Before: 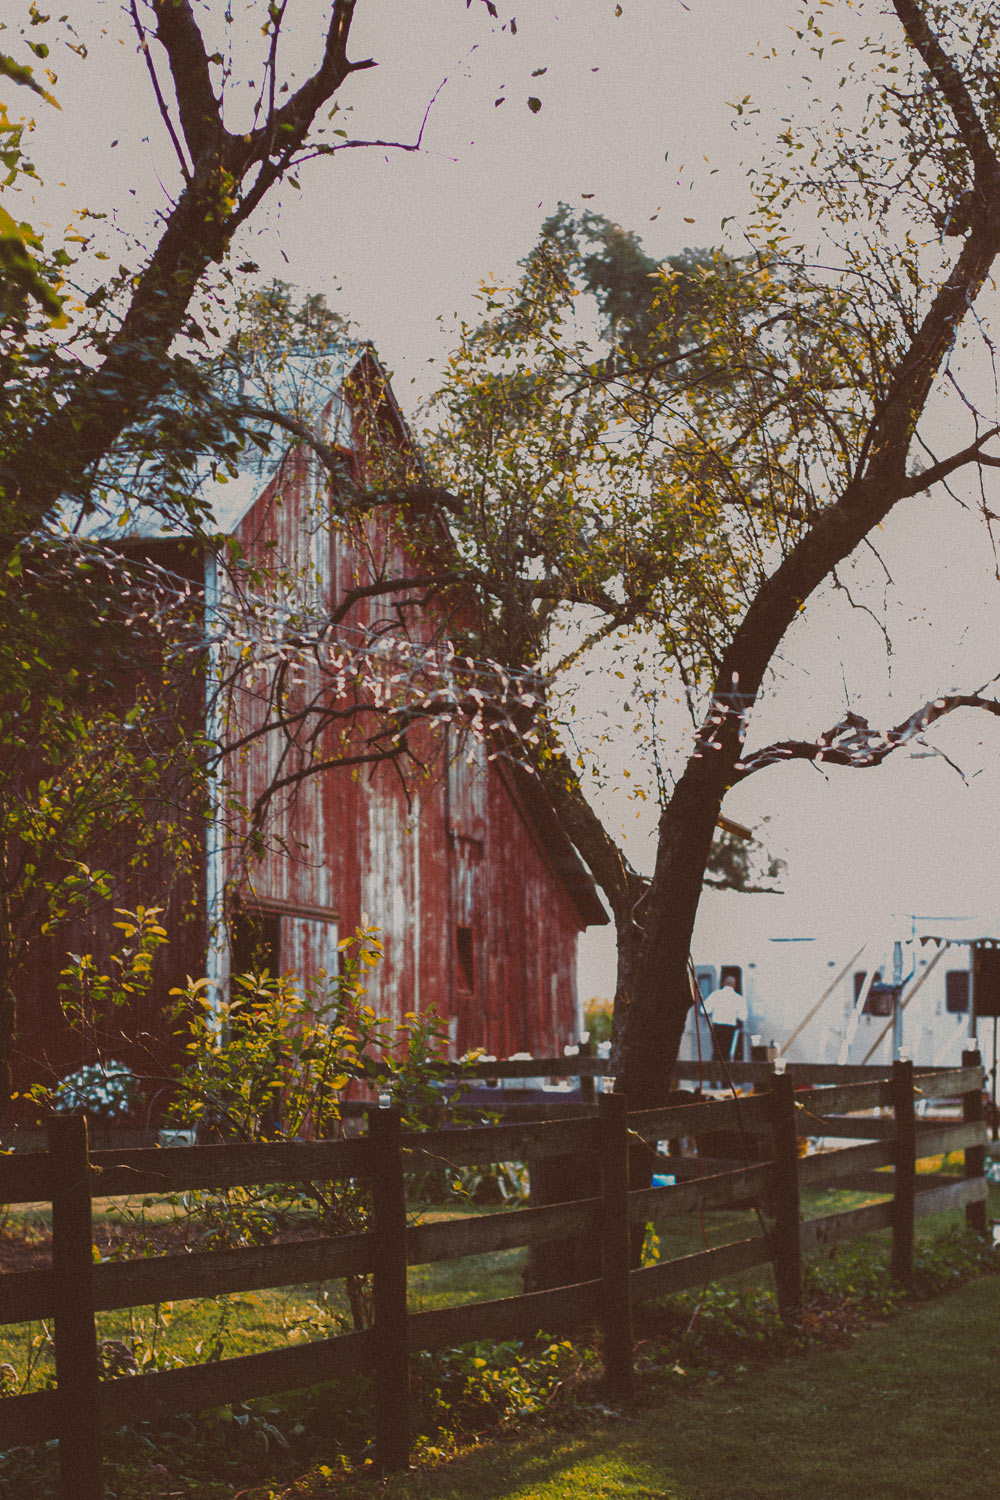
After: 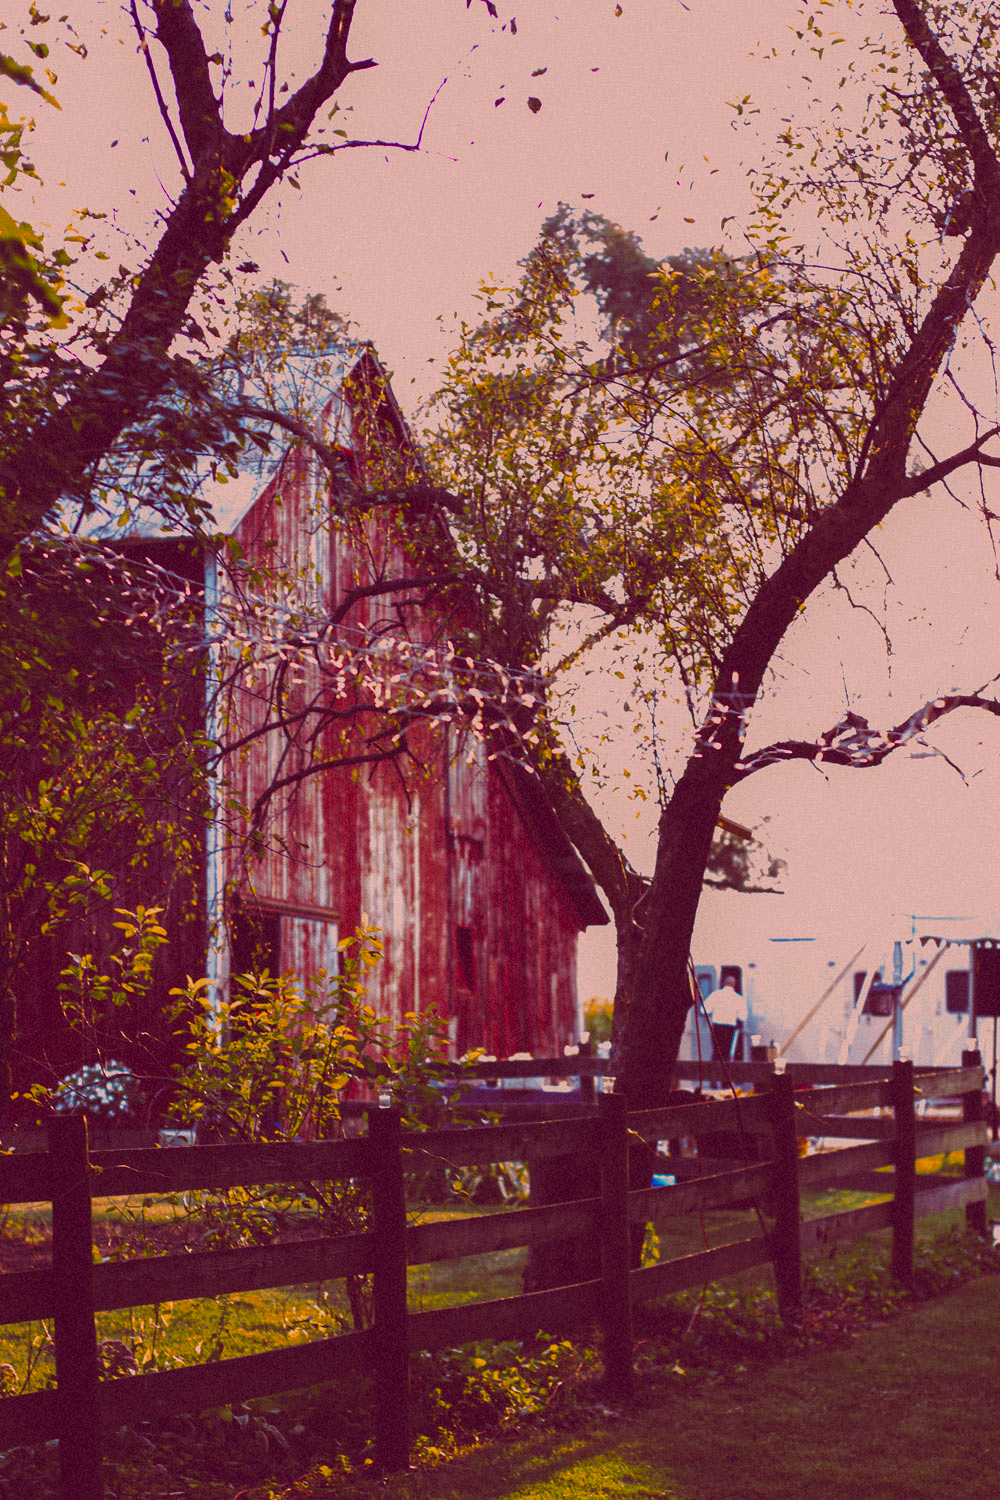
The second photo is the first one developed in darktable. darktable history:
velvia: on, module defaults
color balance rgb: shadows lift › chroma 6.43%, shadows lift › hue 305.74°, highlights gain › chroma 2.43%, highlights gain › hue 35.74°, global offset › chroma 0.28%, global offset › hue 320.29°, linear chroma grading › global chroma 5.5%, perceptual saturation grading › global saturation 30%, contrast 5.15%
